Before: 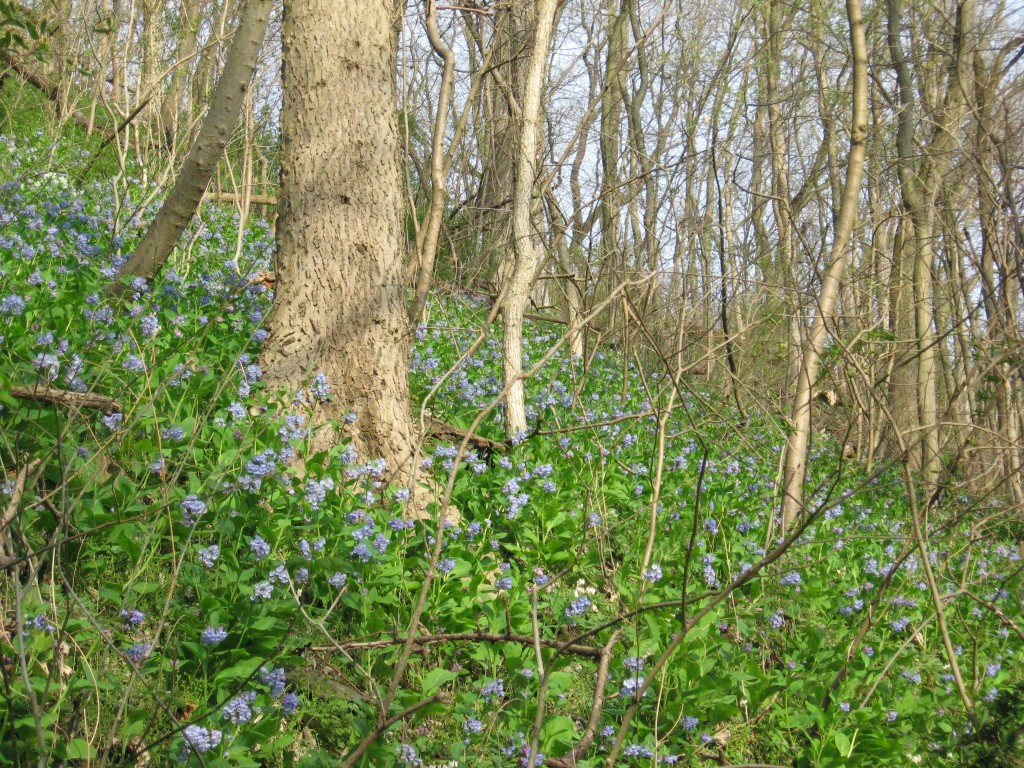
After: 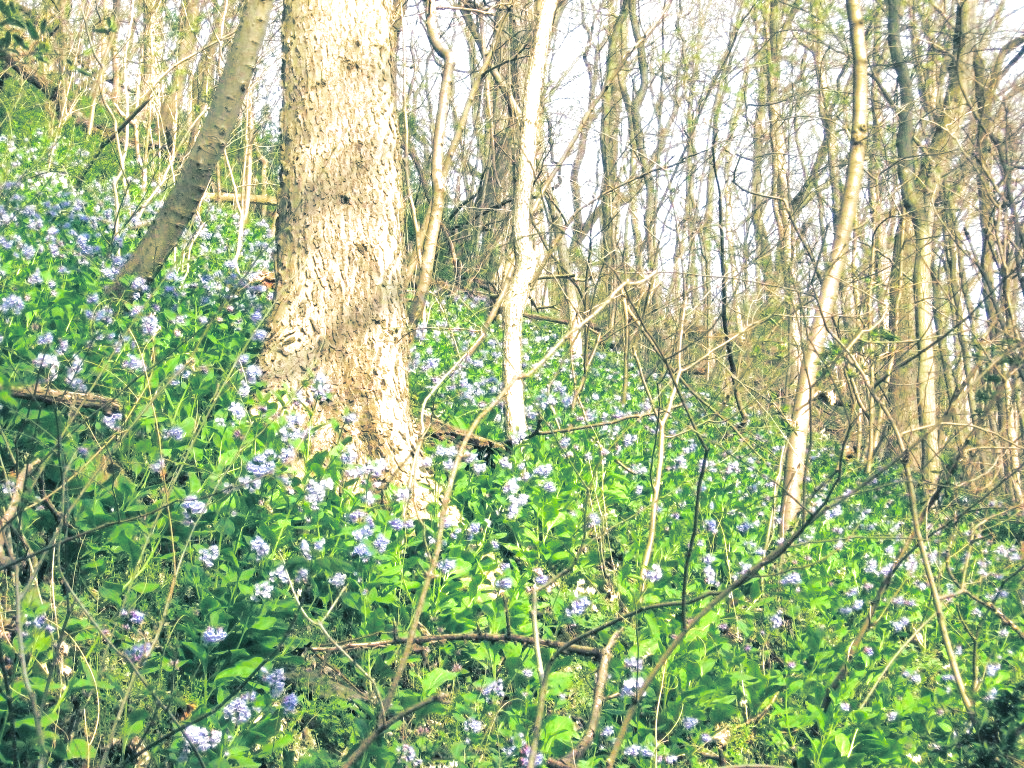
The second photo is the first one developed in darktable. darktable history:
split-toning: shadows › hue 205.2°, shadows › saturation 0.43, highlights › hue 54°, highlights › saturation 0.54
exposure: exposure 1.061 EV, compensate highlight preservation false
